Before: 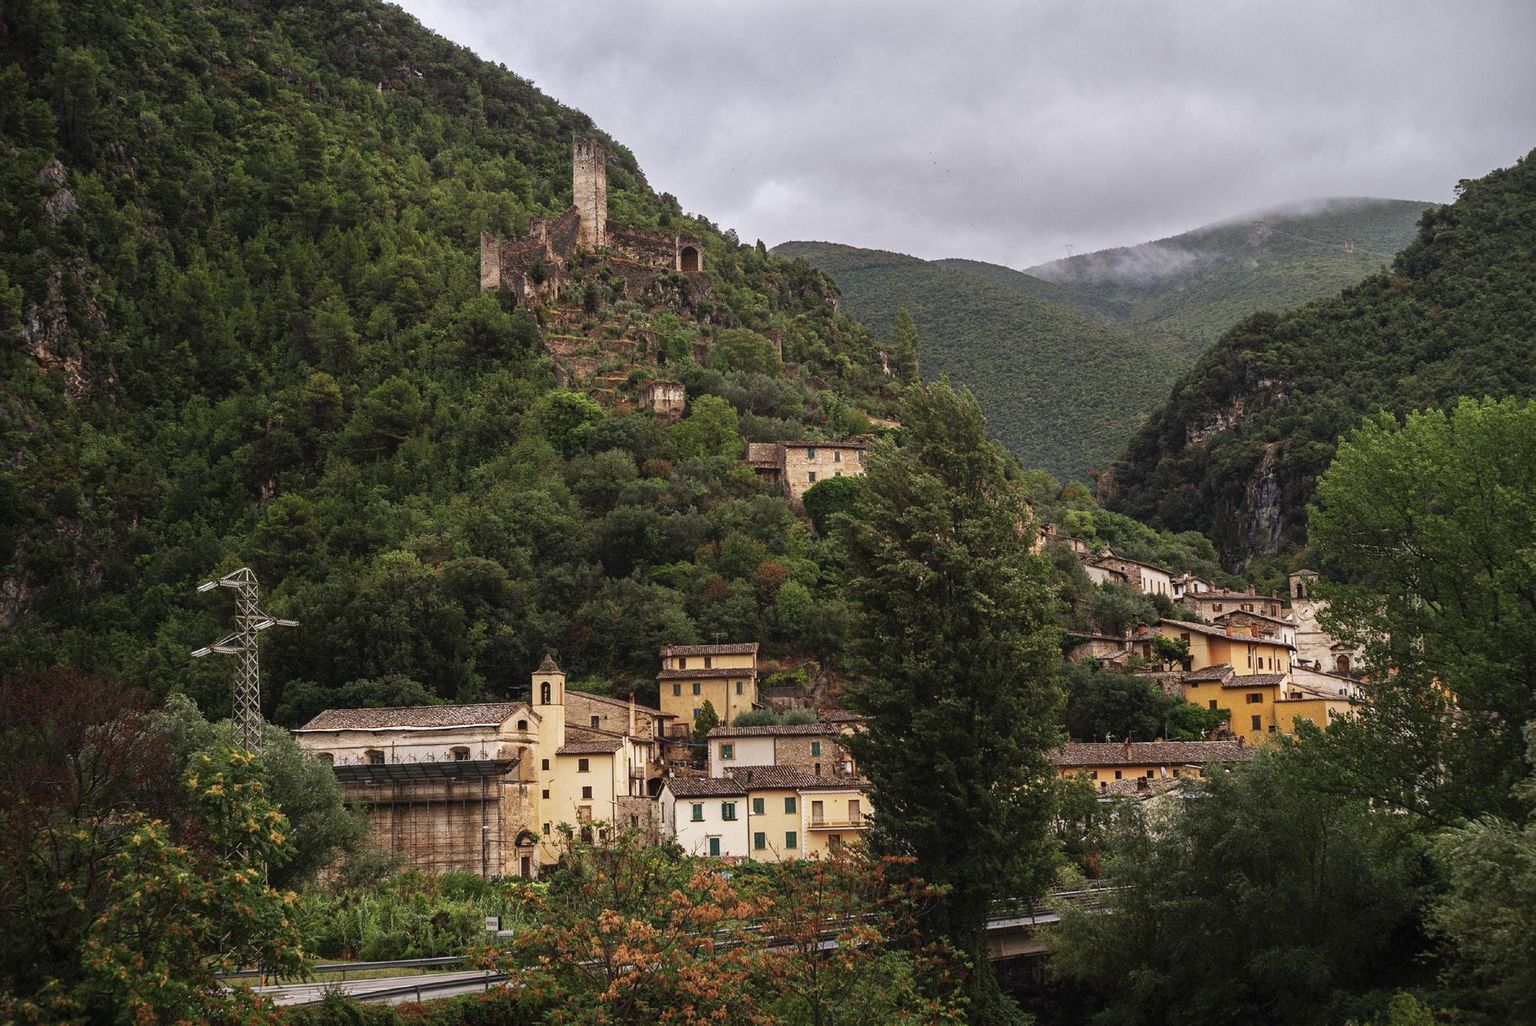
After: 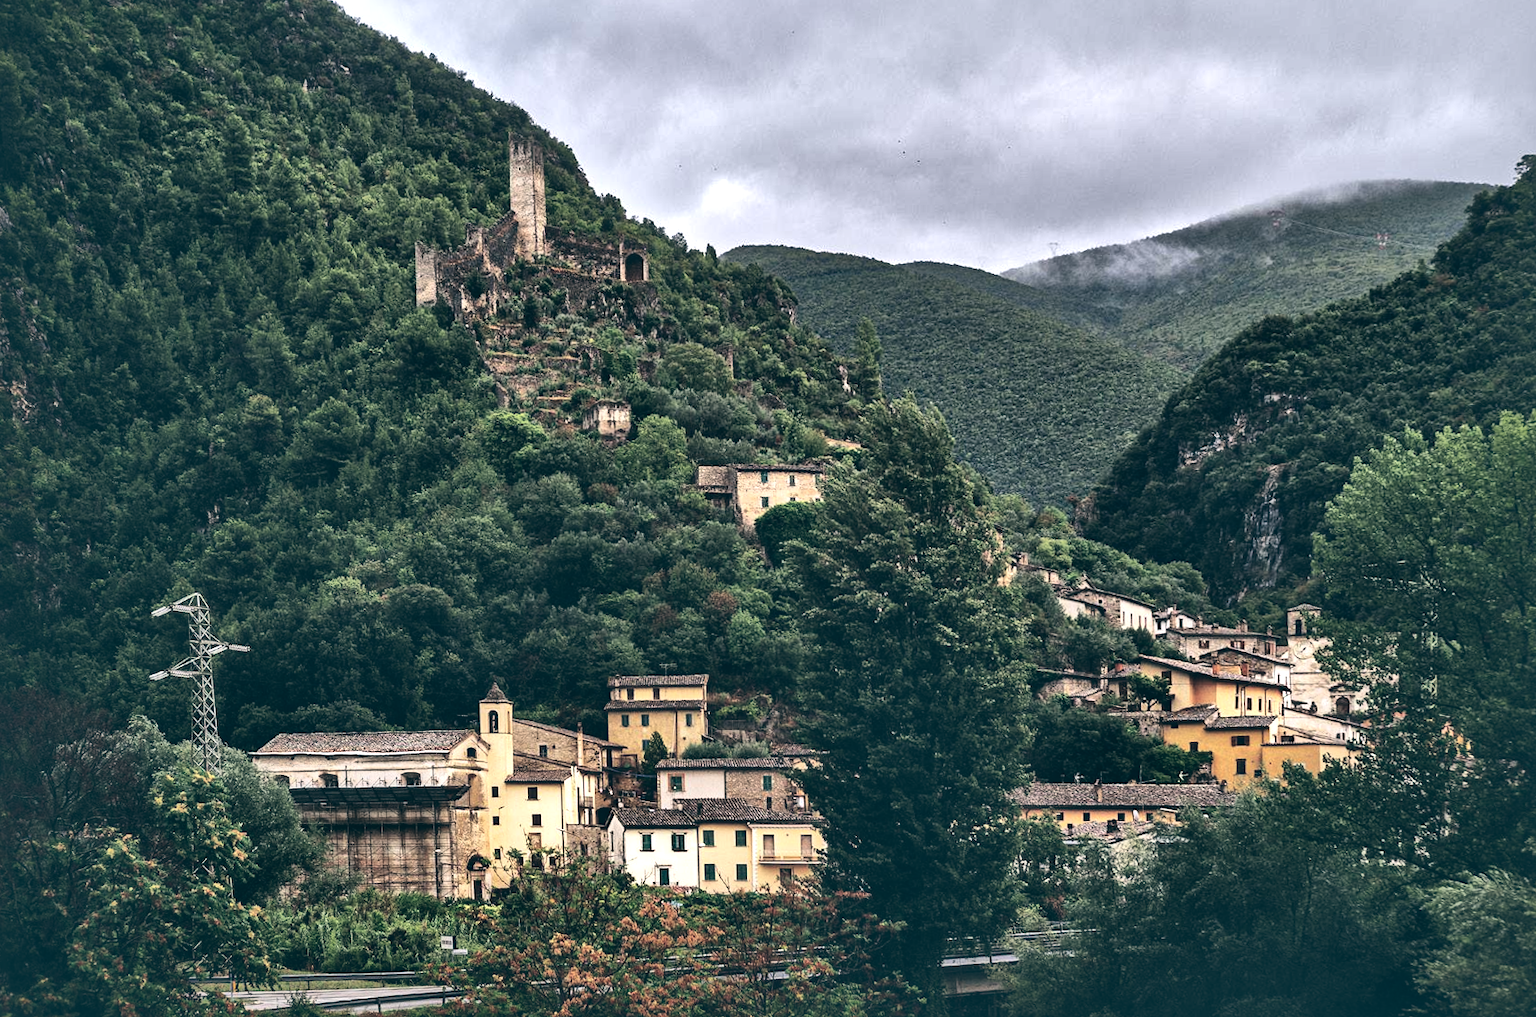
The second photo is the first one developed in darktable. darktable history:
color balance: lift [1.016, 0.983, 1, 1.017], gamma [0.958, 1, 1, 1], gain [0.981, 1.007, 0.993, 1.002], input saturation 118.26%, contrast 13.43%, contrast fulcrum 21.62%, output saturation 82.76%
local contrast: mode bilateral grid, contrast 44, coarseness 69, detail 214%, midtone range 0.2
exposure: black level correction -0.023, exposure -0.039 EV, compensate highlight preservation false
contrast brightness saturation: contrast 0.04, saturation 0.07
rotate and perspective: rotation 0.062°, lens shift (vertical) 0.115, lens shift (horizontal) -0.133, crop left 0.047, crop right 0.94, crop top 0.061, crop bottom 0.94
